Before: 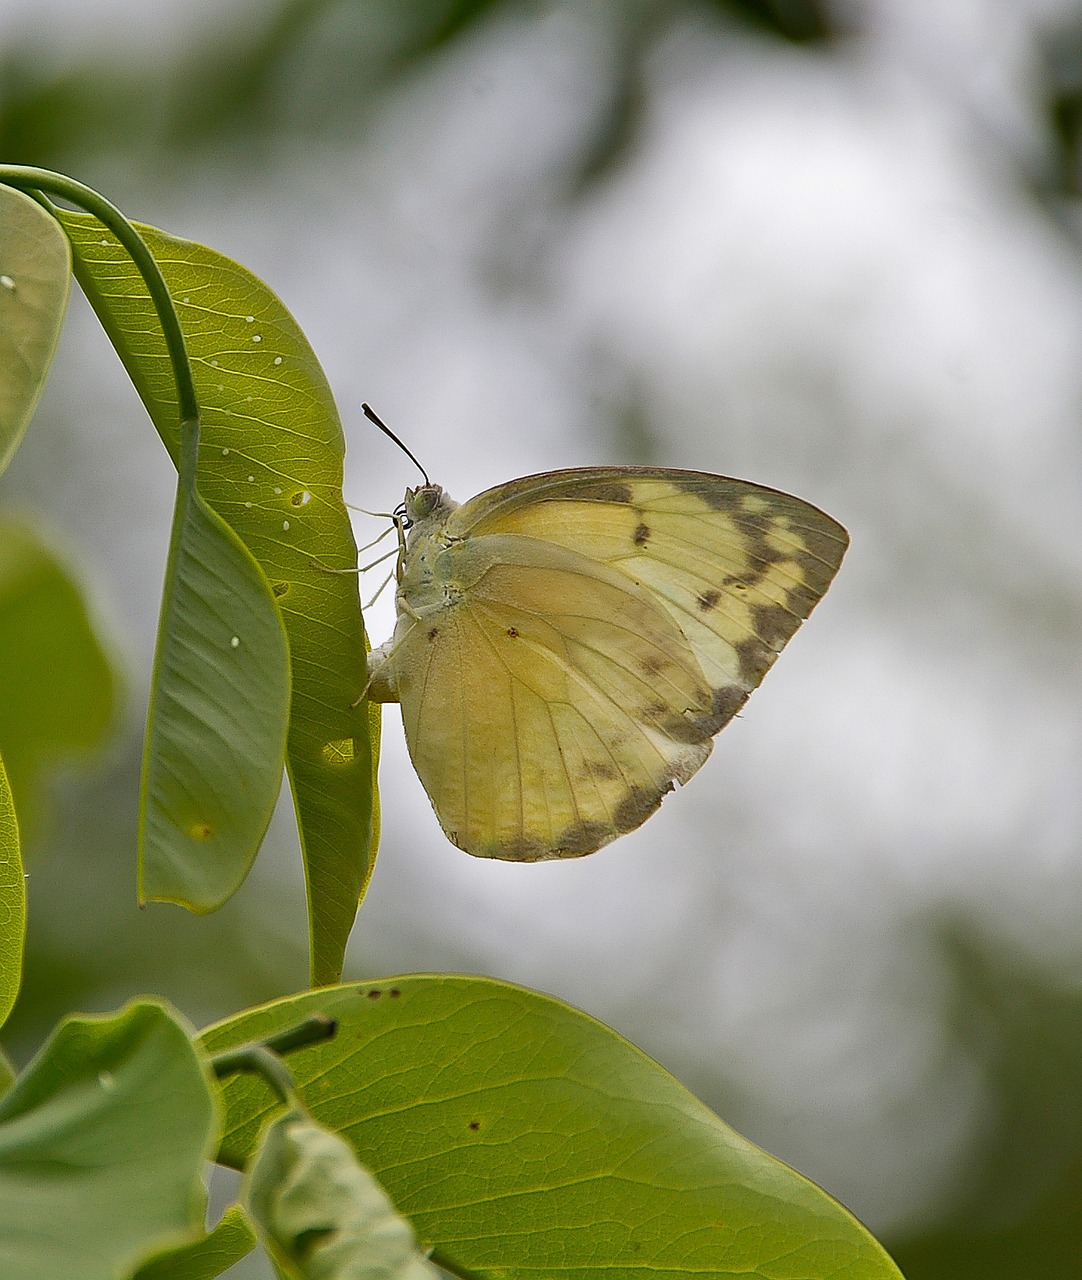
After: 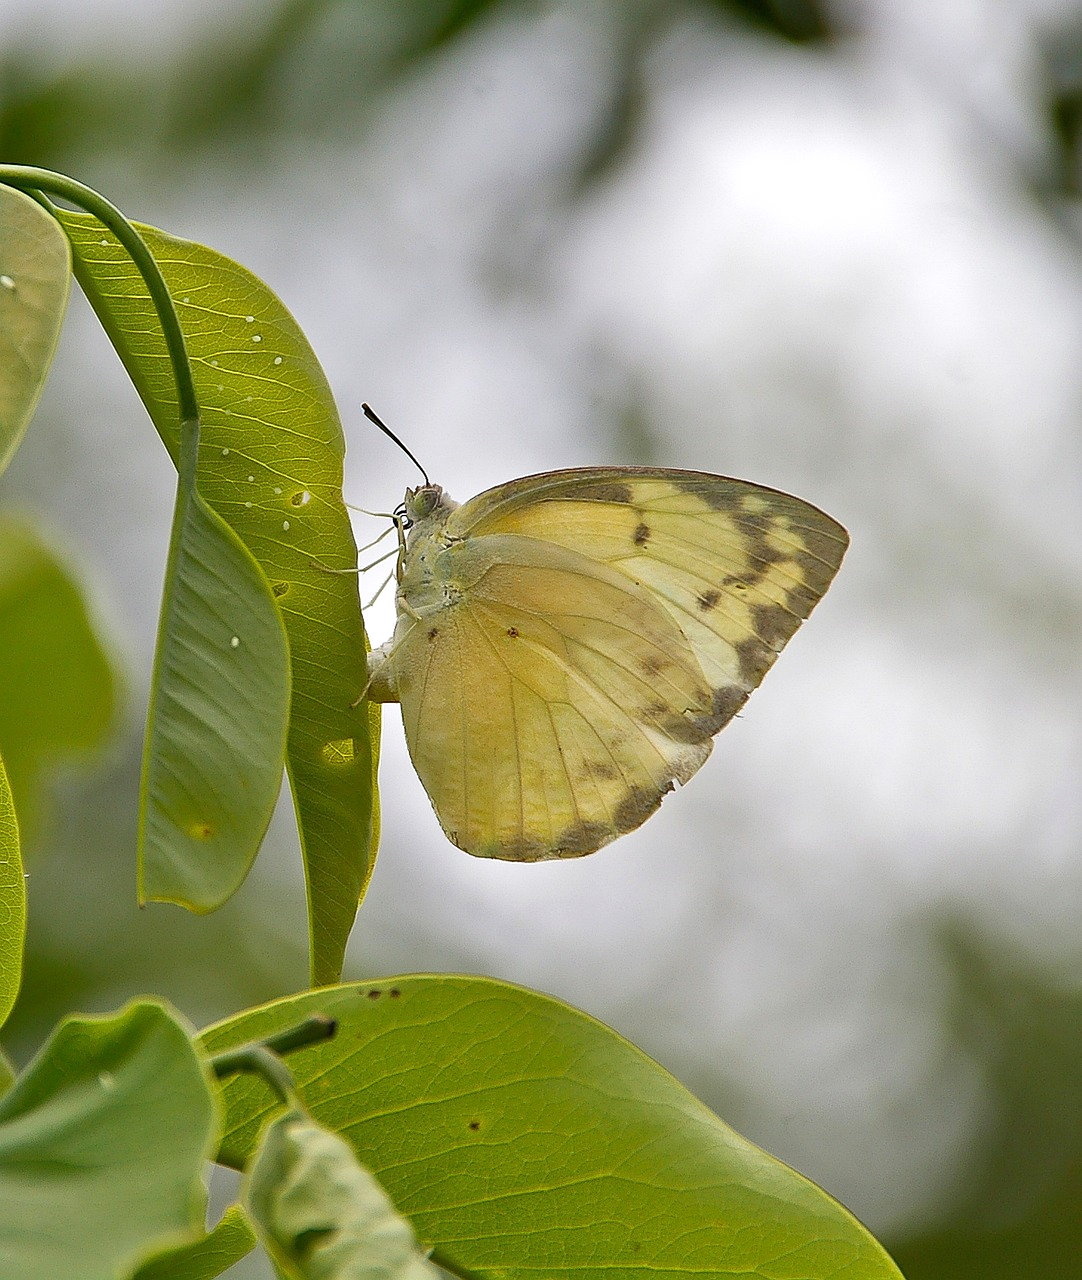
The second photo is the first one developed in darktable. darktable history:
levels: levels [0.018, 0.493, 1]
exposure: exposure 0.197 EV, compensate highlight preservation false
